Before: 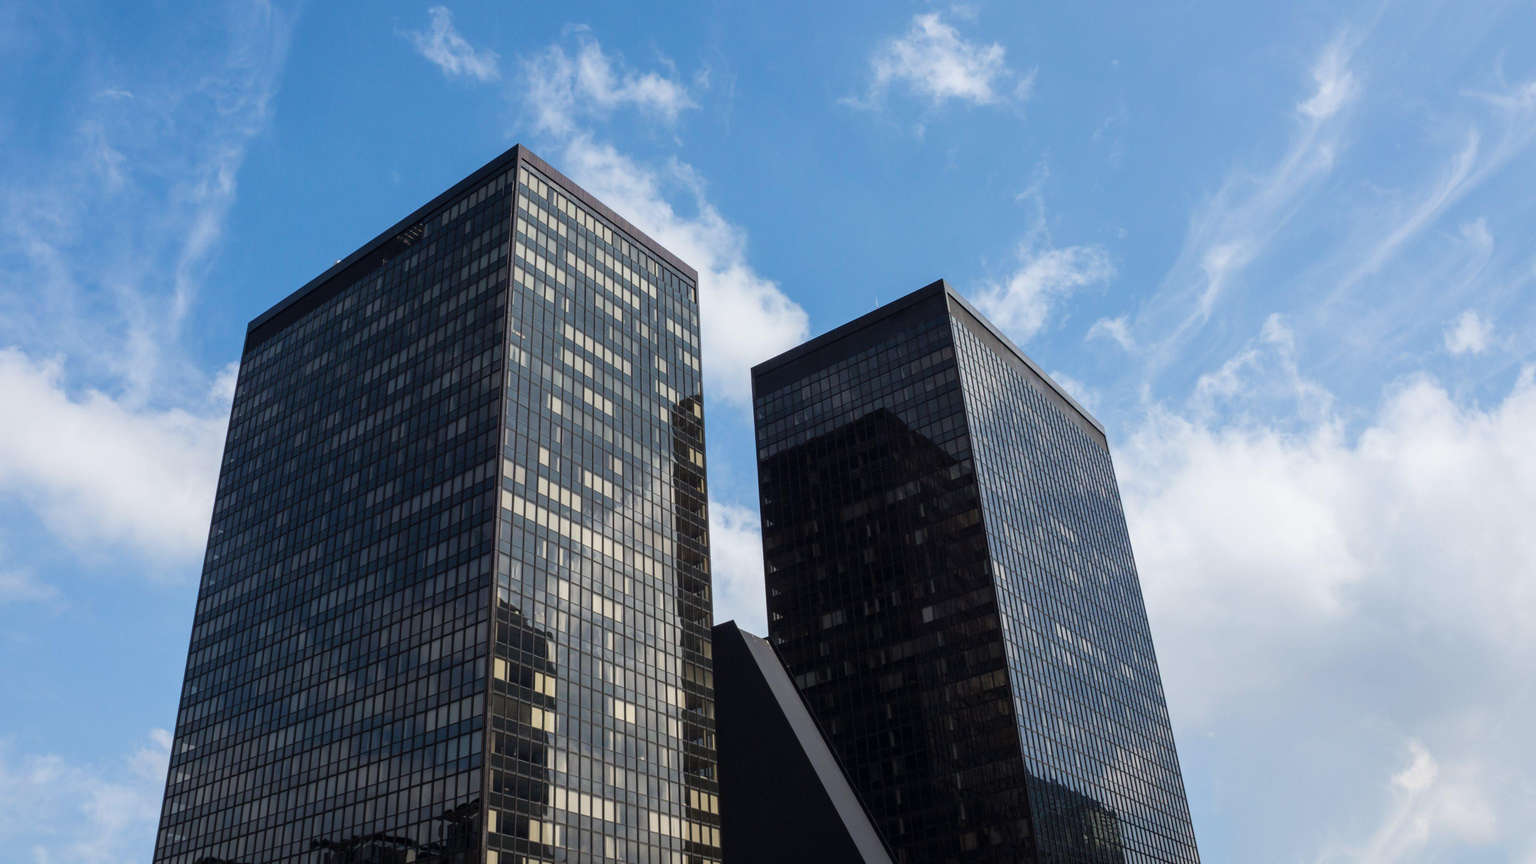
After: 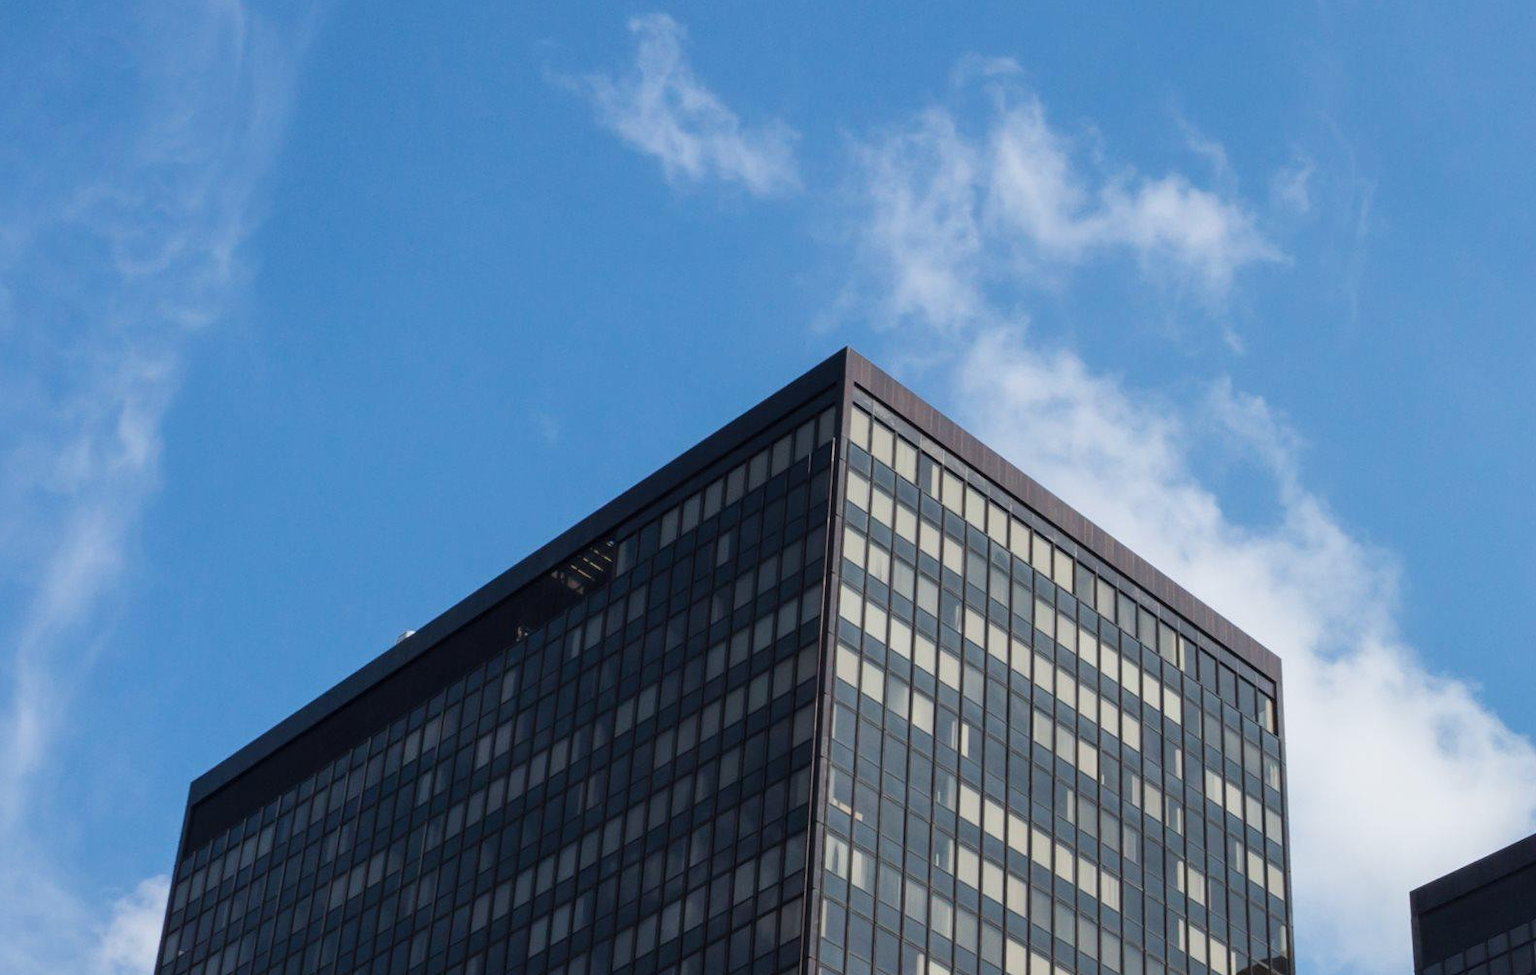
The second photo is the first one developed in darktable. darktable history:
crop and rotate: left 11.05%, top 0.077%, right 47.722%, bottom 53.372%
